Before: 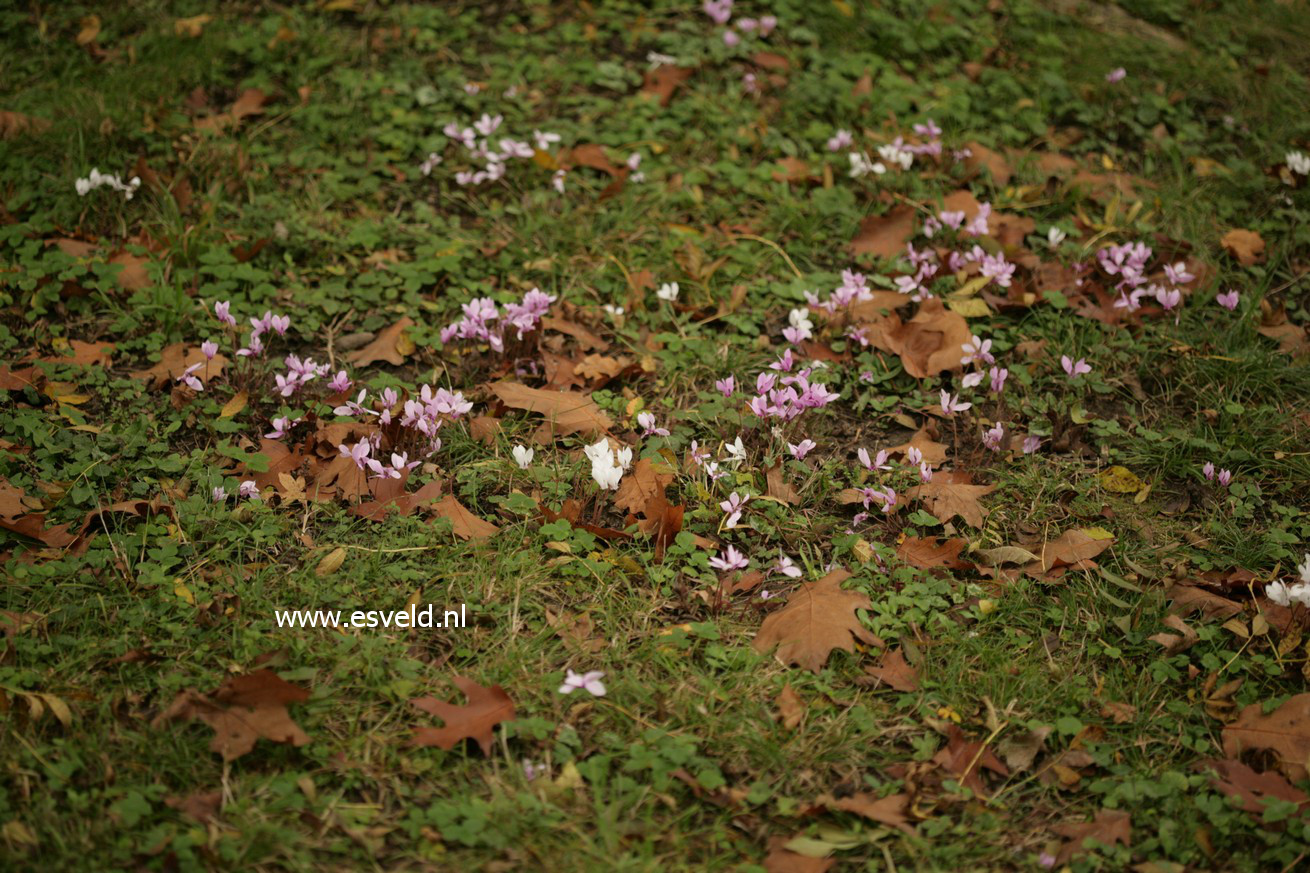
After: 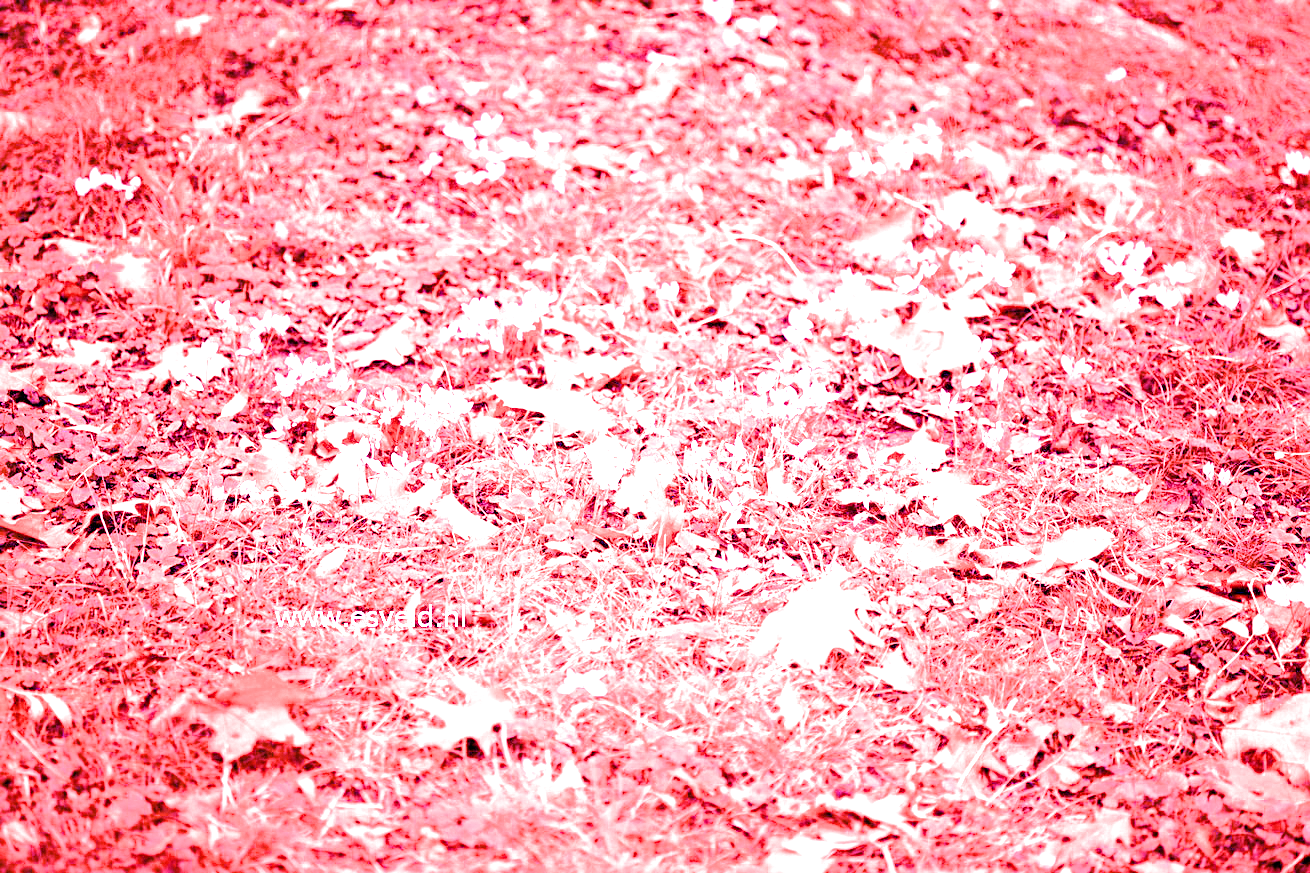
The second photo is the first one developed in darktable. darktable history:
white balance: red 8, blue 8
filmic rgb: black relative exposure -6.68 EV, white relative exposure 4.56 EV, hardness 3.25
sharpen: amount 0.2
